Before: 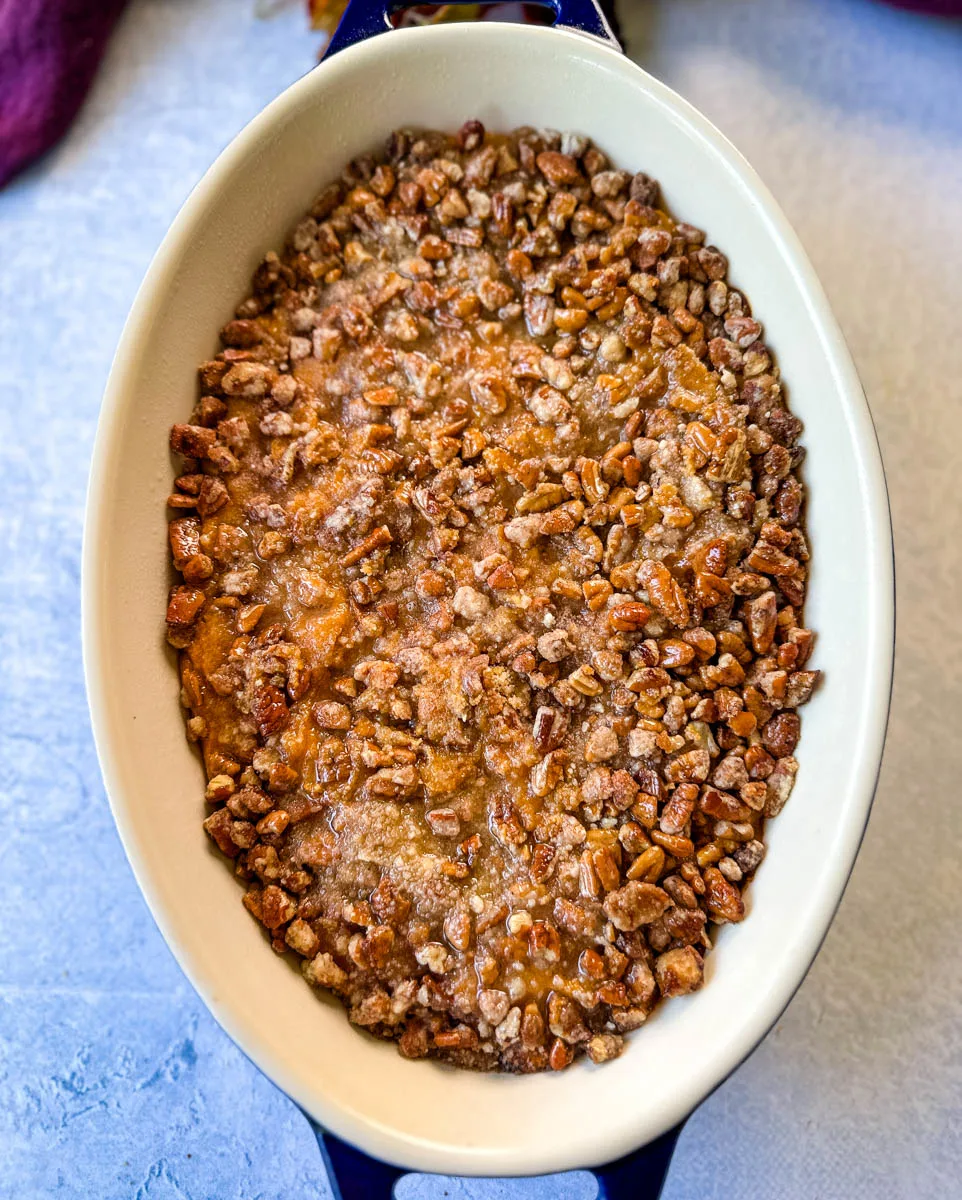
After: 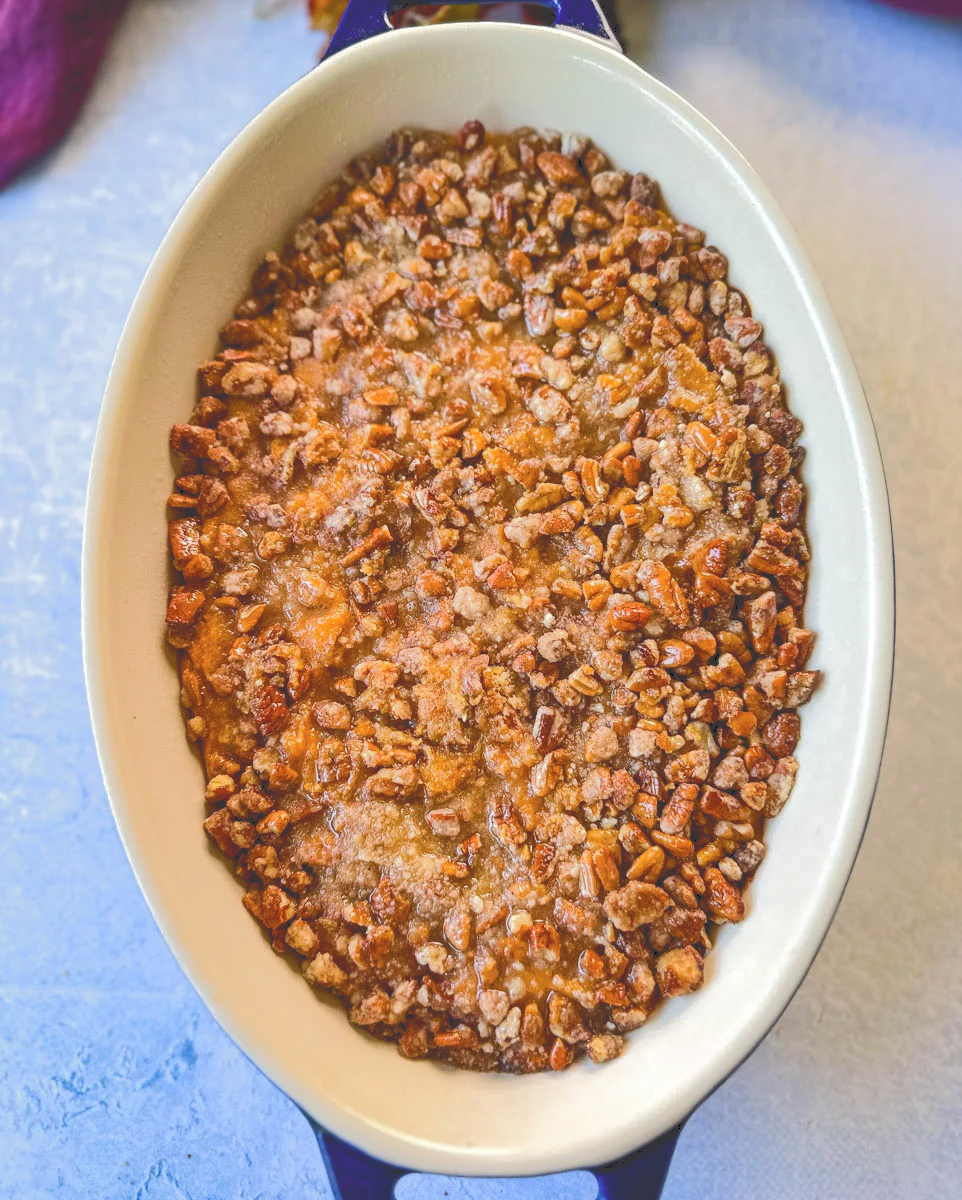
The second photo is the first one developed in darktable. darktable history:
tone curve: curves: ch0 [(0, 0) (0.003, 0.217) (0.011, 0.217) (0.025, 0.229) (0.044, 0.243) (0.069, 0.253) (0.1, 0.265) (0.136, 0.281) (0.177, 0.305) (0.224, 0.331) (0.277, 0.369) (0.335, 0.415) (0.399, 0.472) (0.468, 0.543) (0.543, 0.609) (0.623, 0.676) (0.709, 0.734) (0.801, 0.798) (0.898, 0.849) (1, 1)], color space Lab, independent channels, preserve colors none
